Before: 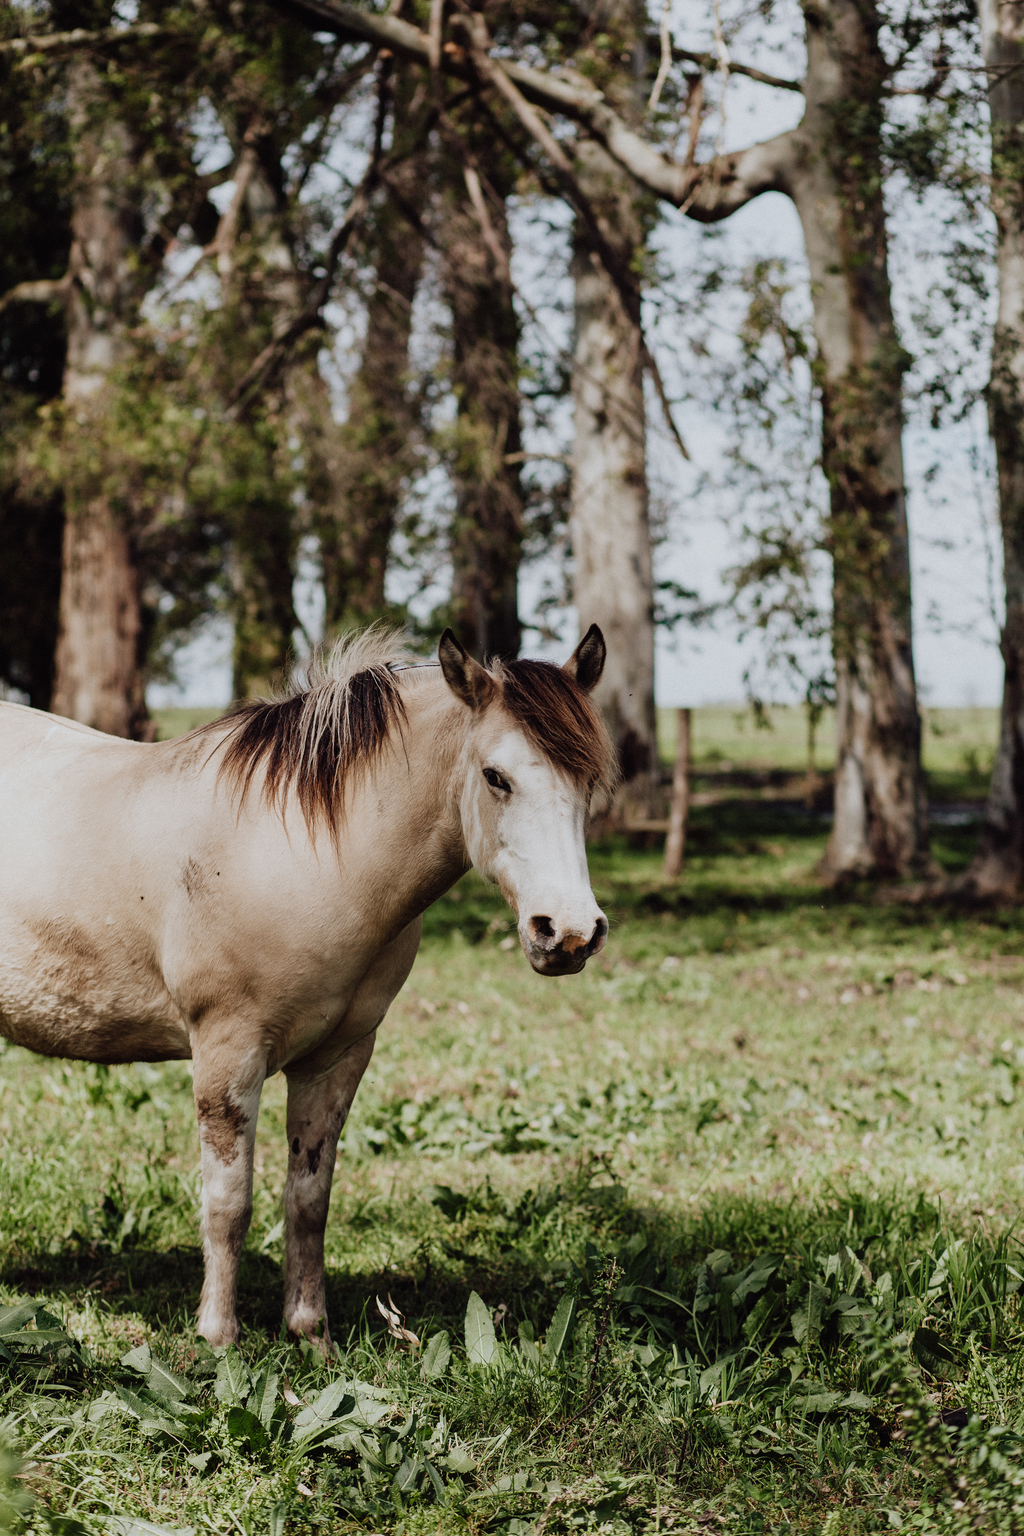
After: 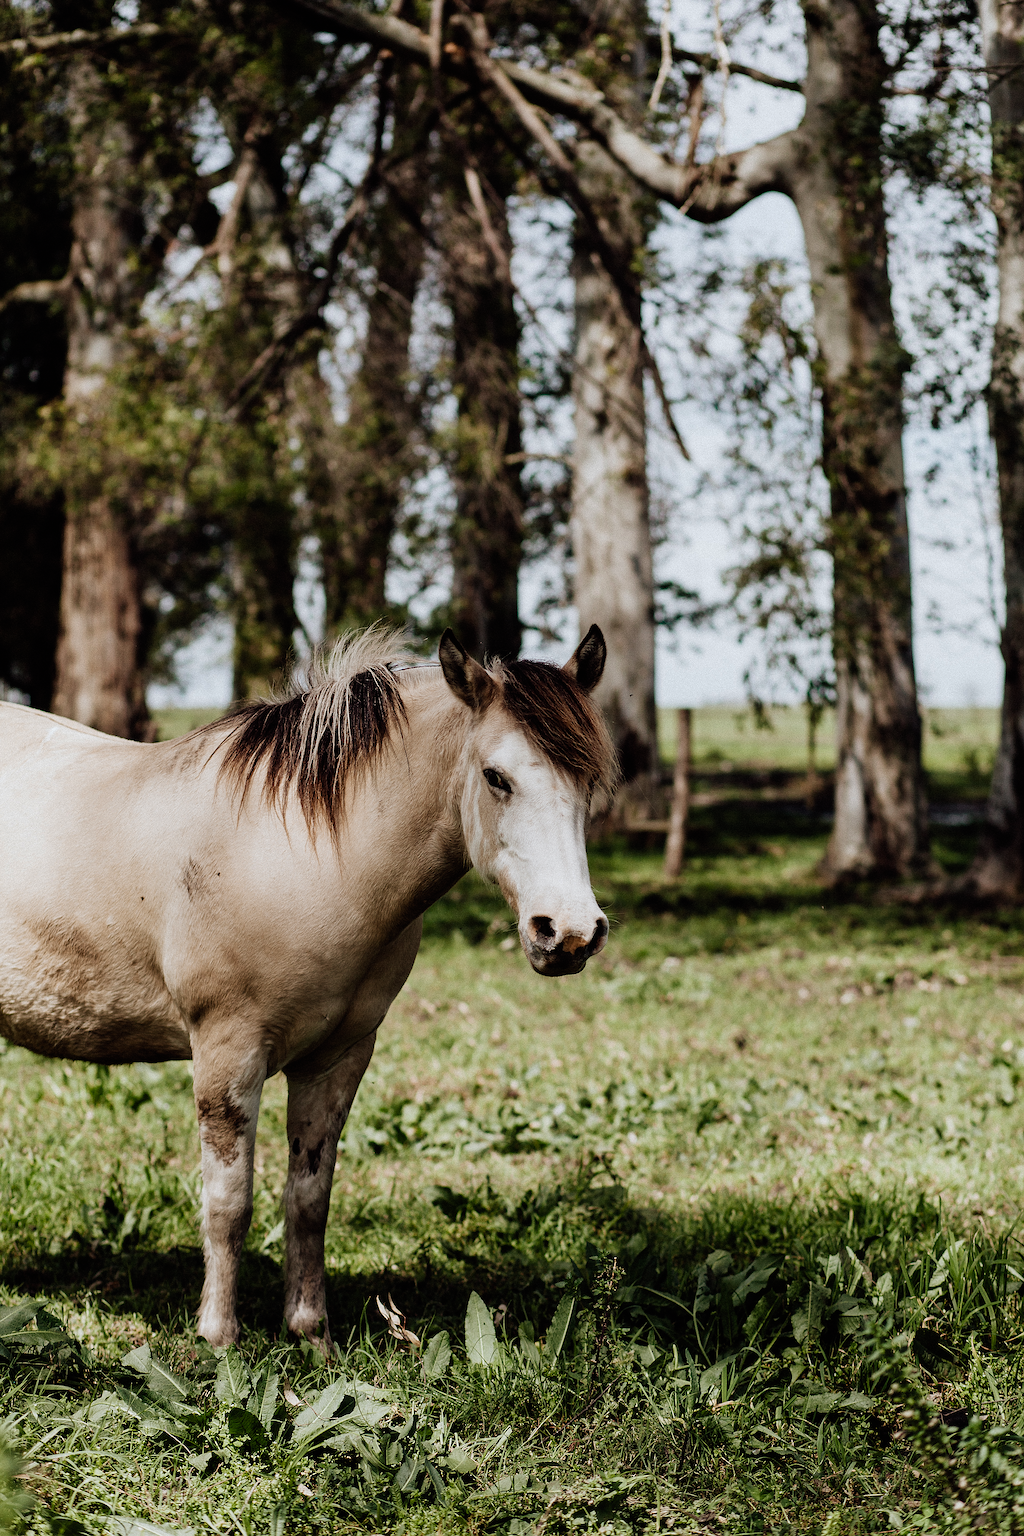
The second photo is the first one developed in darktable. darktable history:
color balance rgb: shadows lift › luminance -10%, power › luminance -9%, linear chroma grading › global chroma 10%, global vibrance 10%, contrast 15%, saturation formula JzAzBz (2021)
sharpen: on, module defaults
